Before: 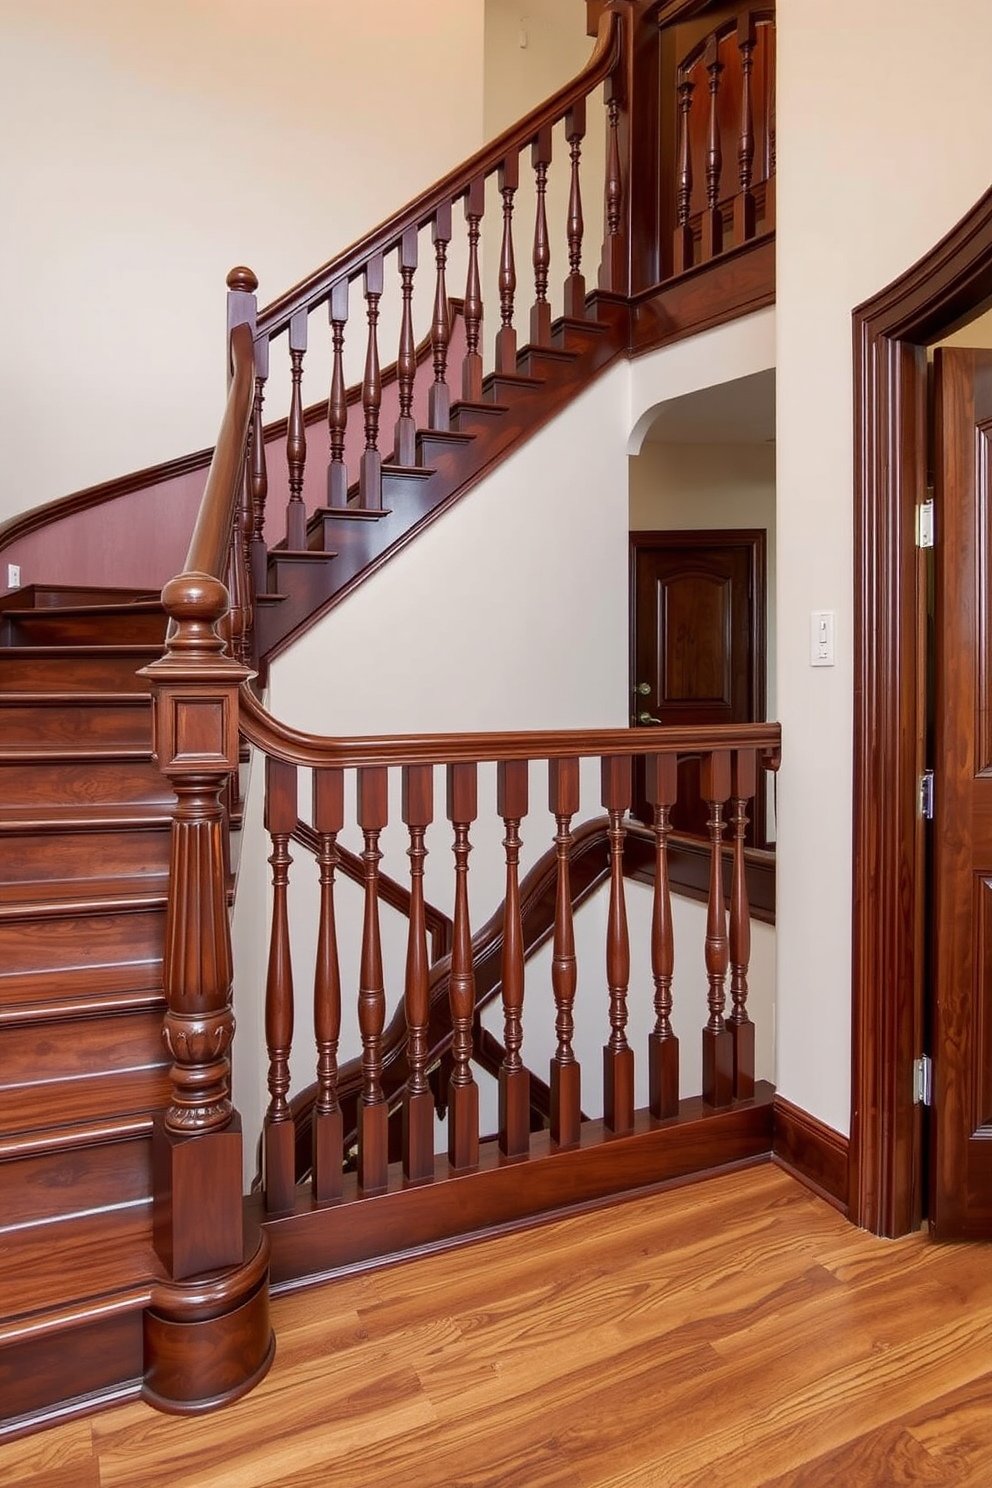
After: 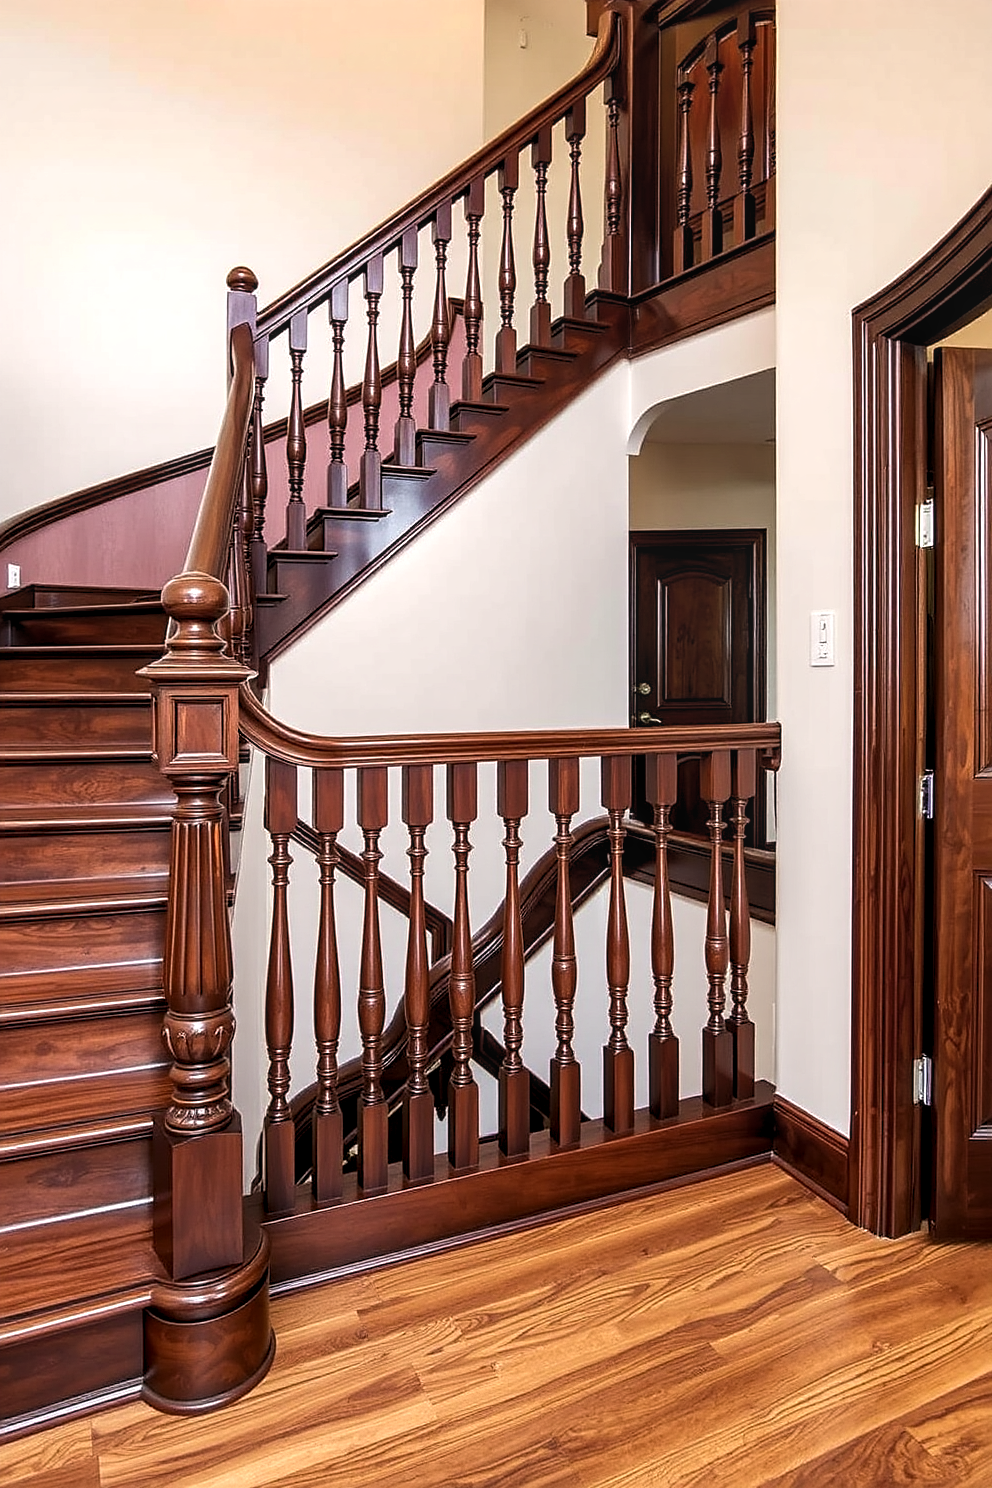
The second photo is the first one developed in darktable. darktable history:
local contrast: on, module defaults
tone equalizer: -8 EV -0.455 EV, -7 EV -0.356 EV, -6 EV -0.31 EV, -5 EV -0.242 EV, -3 EV 0.214 EV, -2 EV 0.327 EV, -1 EV 0.37 EV, +0 EV 0.404 EV, edges refinement/feathering 500, mask exposure compensation -1.57 EV, preserve details no
sharpen: on, module defaults
levels: levels [0.031, 0.5, 0.969]
